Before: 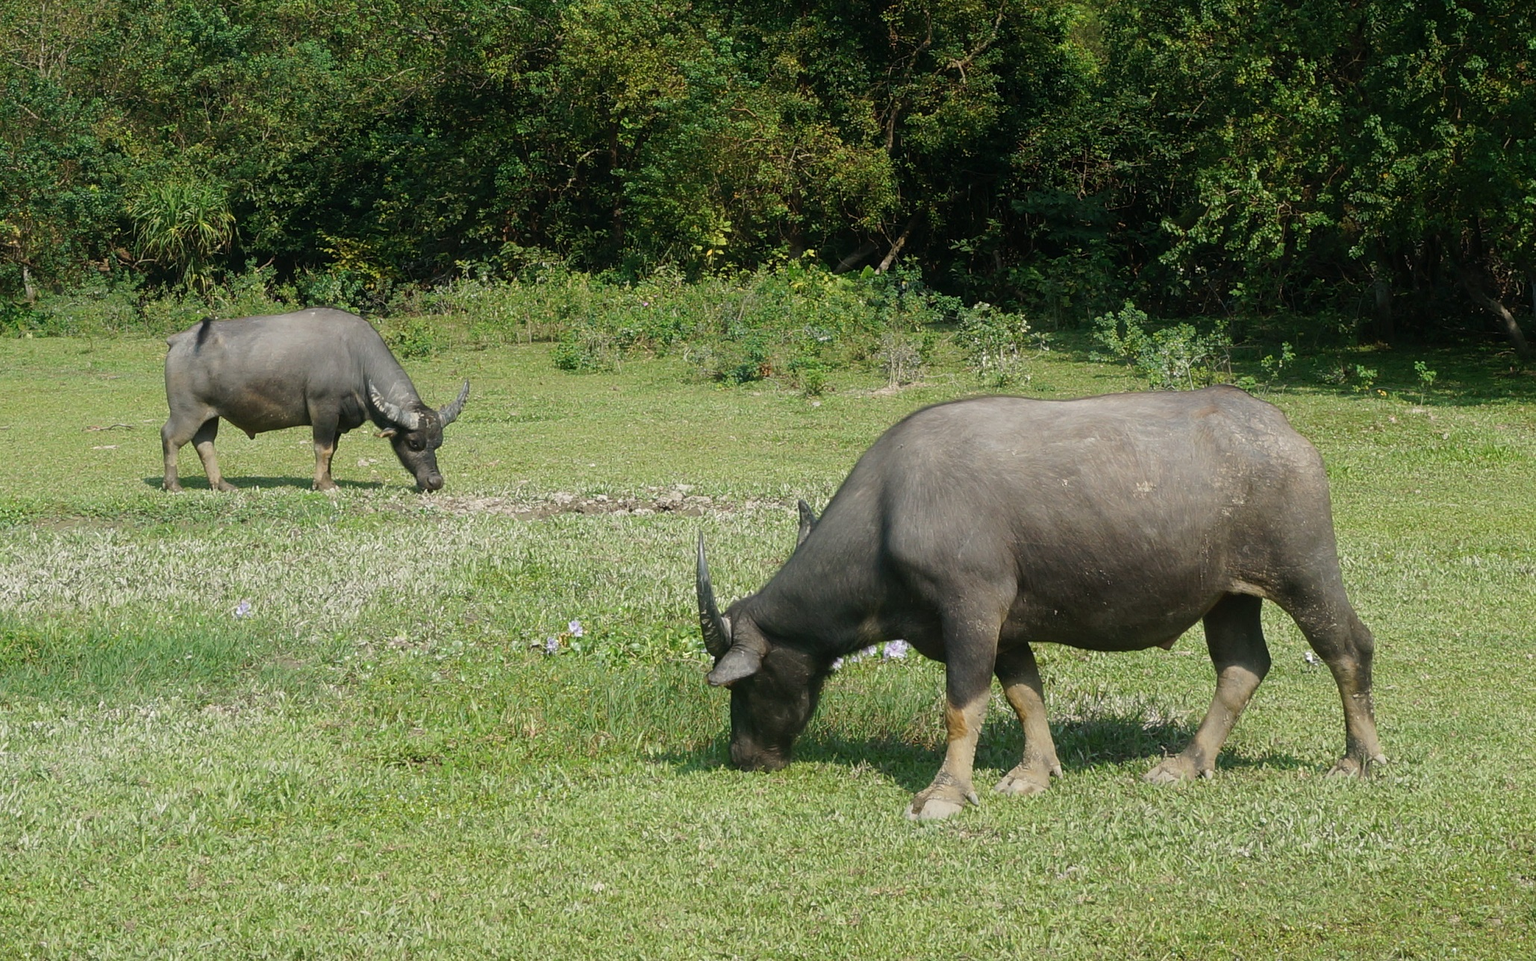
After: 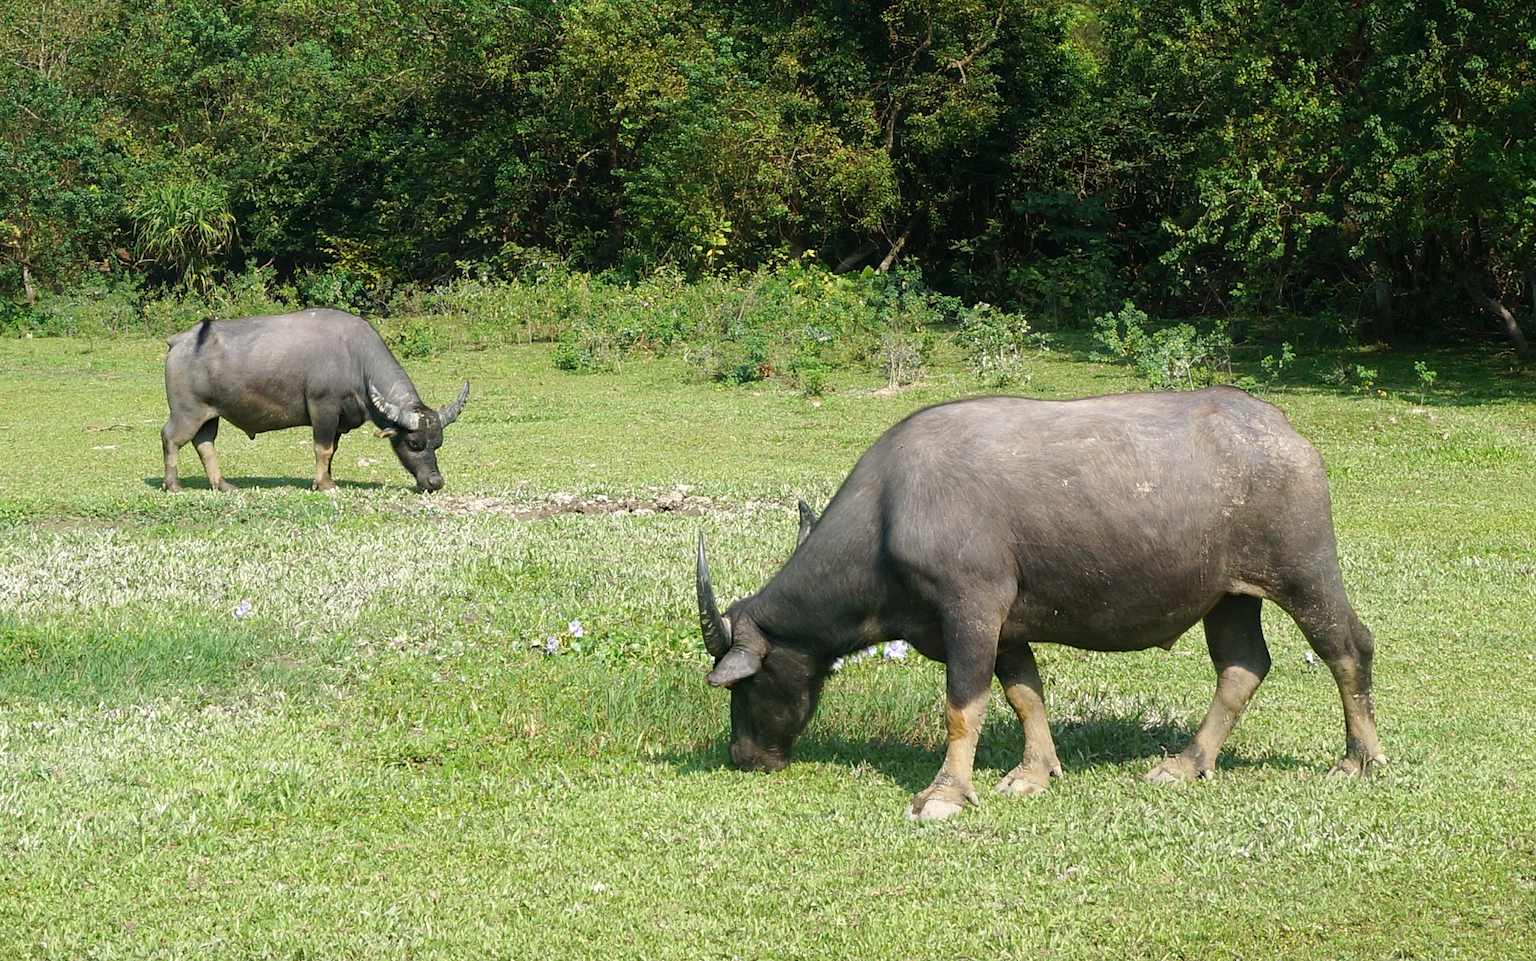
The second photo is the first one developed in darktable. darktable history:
exposure: exposure 0.497 EV, compensate exposure bias true, compensate highlight preservation false
haze removal: compatibility mode true, adaptive false
